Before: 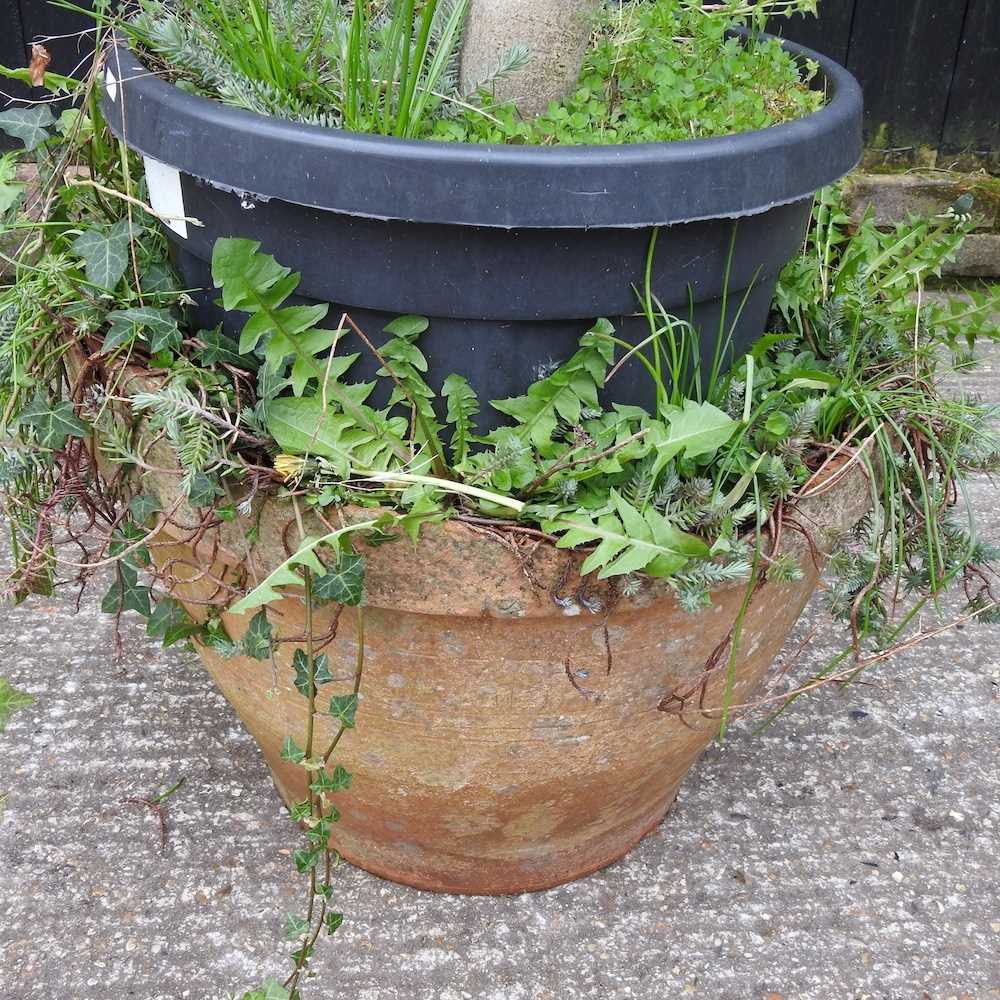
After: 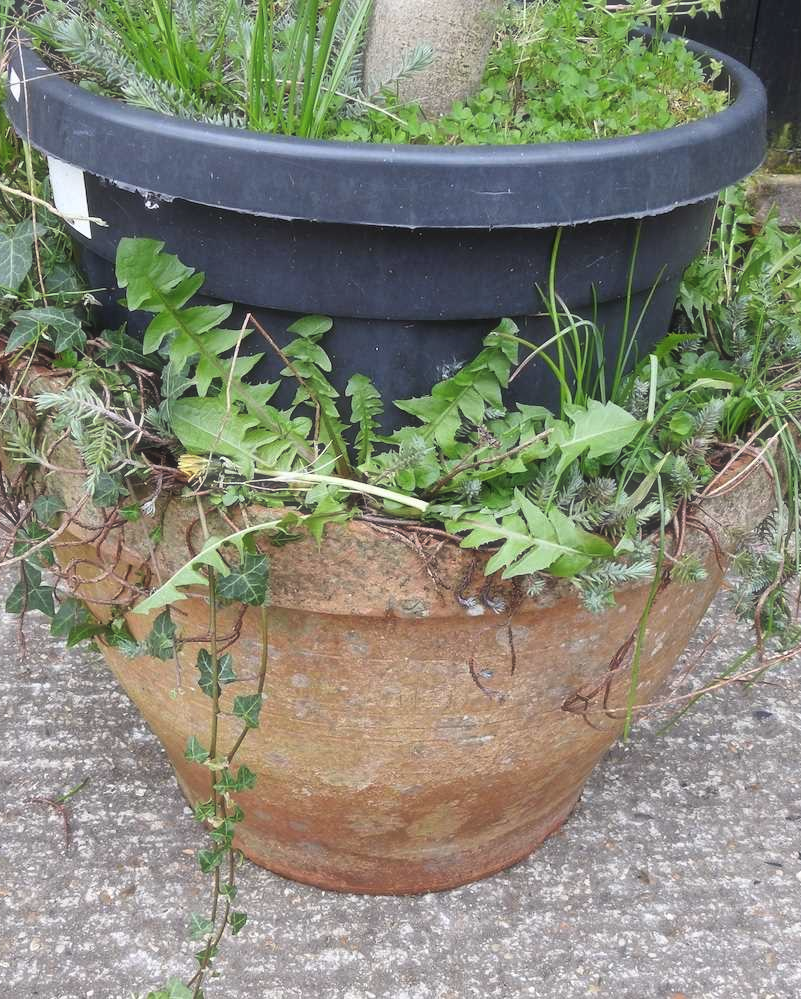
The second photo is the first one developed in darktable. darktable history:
haze removal: strength -0.104, compatibility mode true, adaptive false
crop and rotate: left 9.605%, right 10.292%
tone equalizer: mask exposure compensation -0.489 EV
